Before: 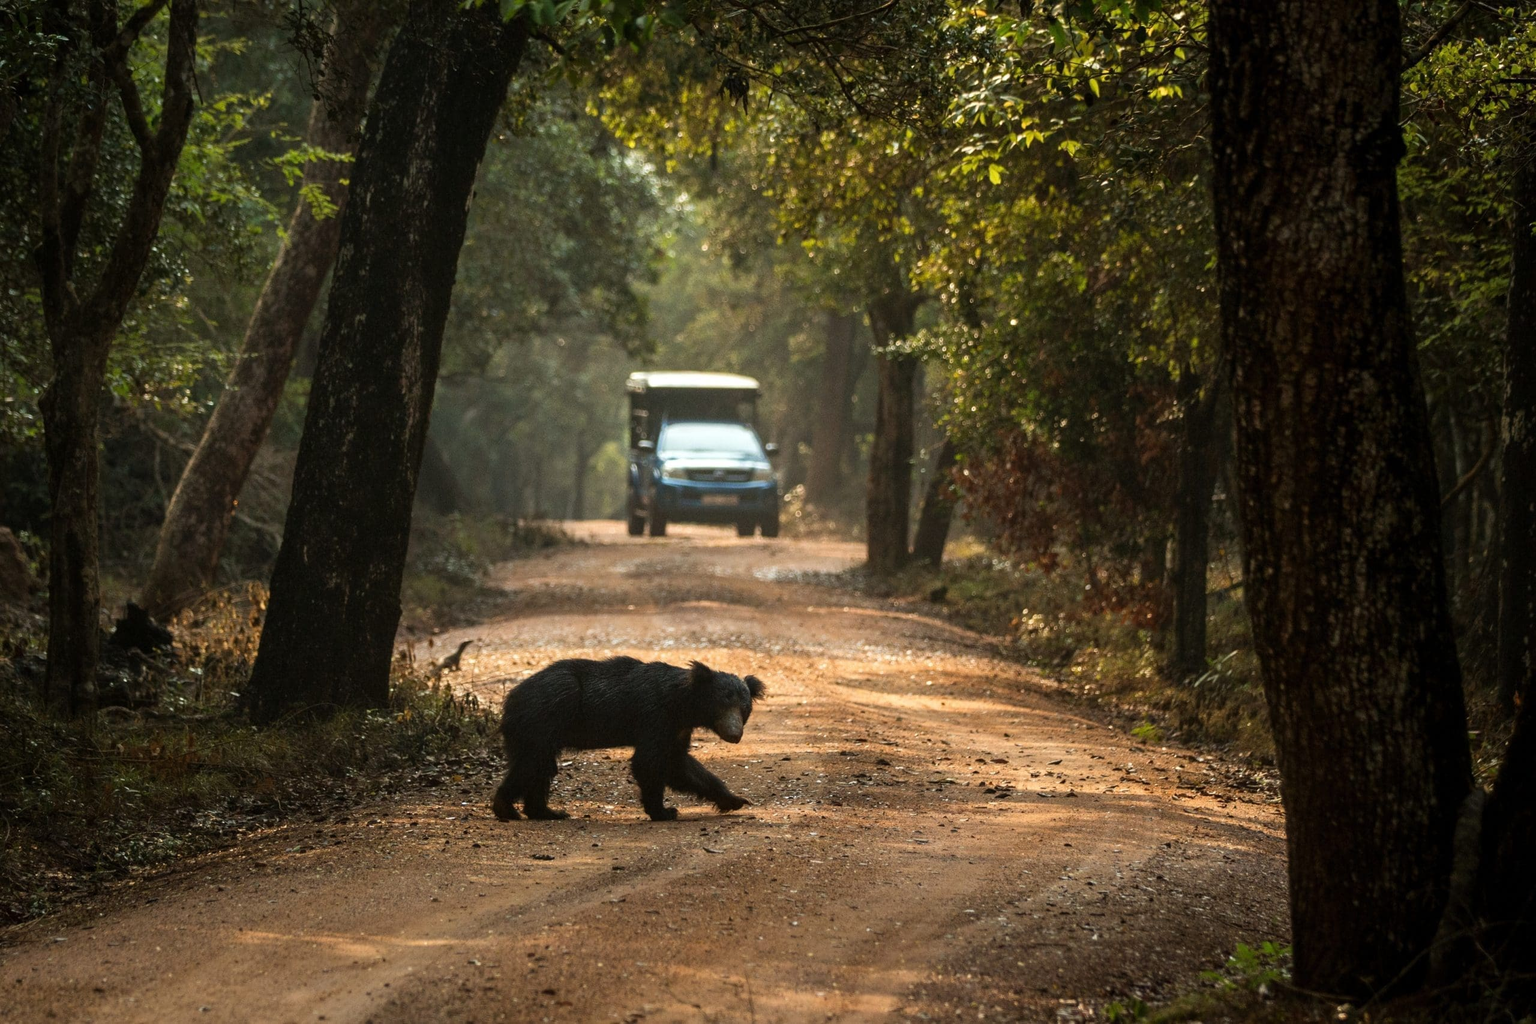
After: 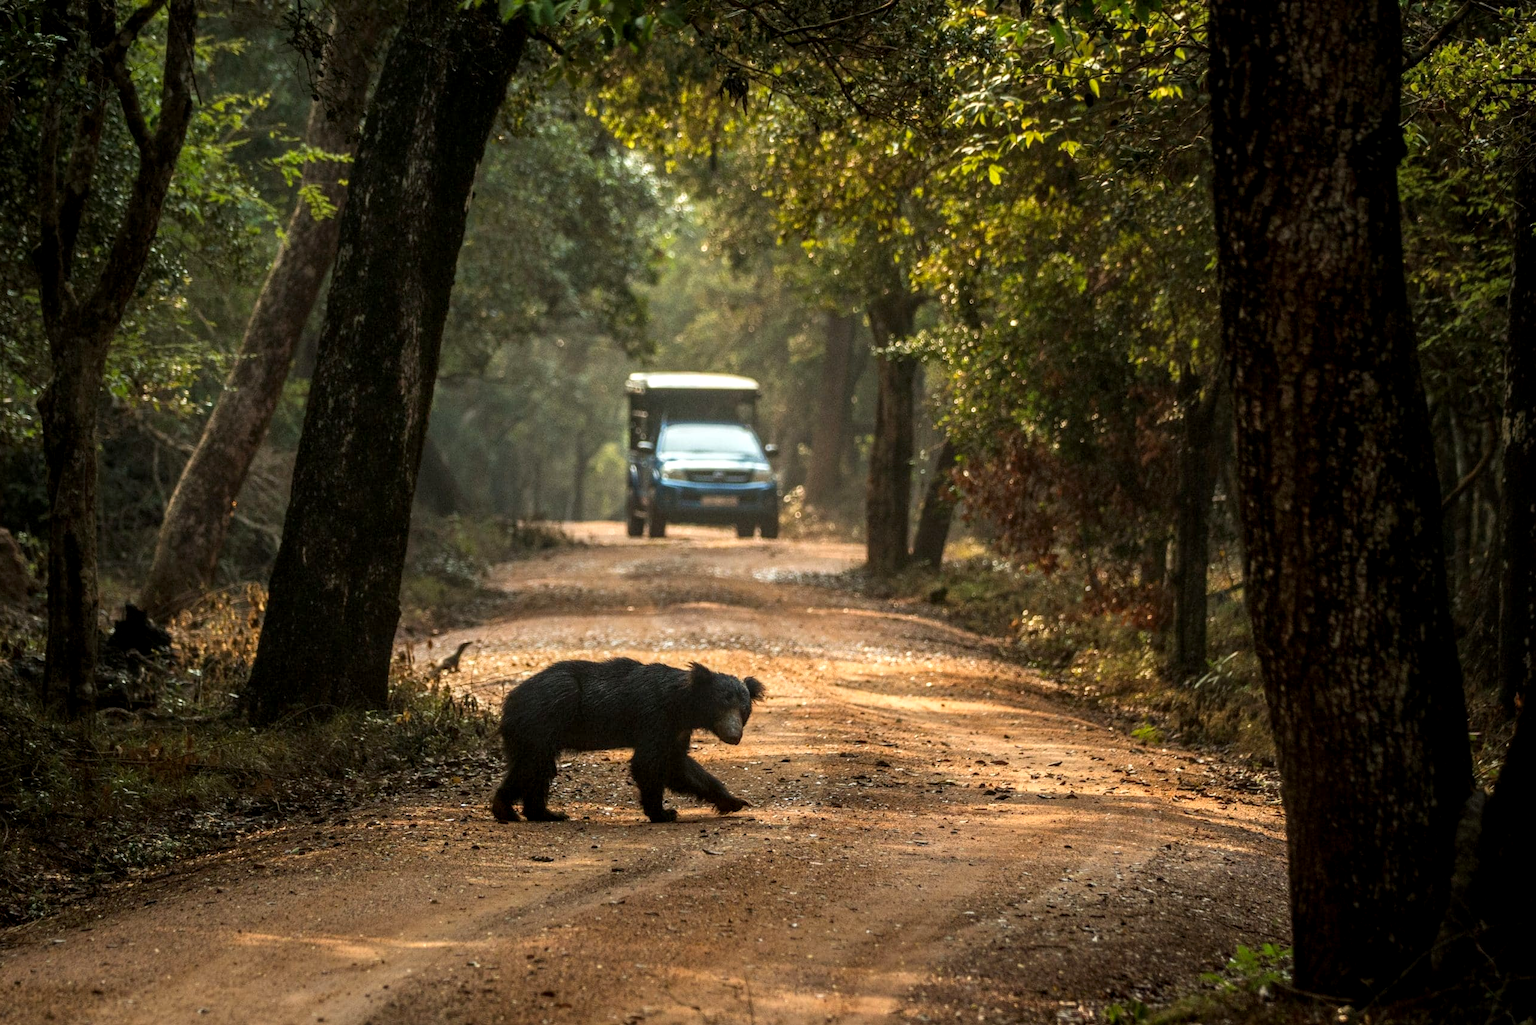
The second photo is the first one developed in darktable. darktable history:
crop: left 0.155%
contrast brightness saturation: saturation 0.127
local contrast: detail 130%
